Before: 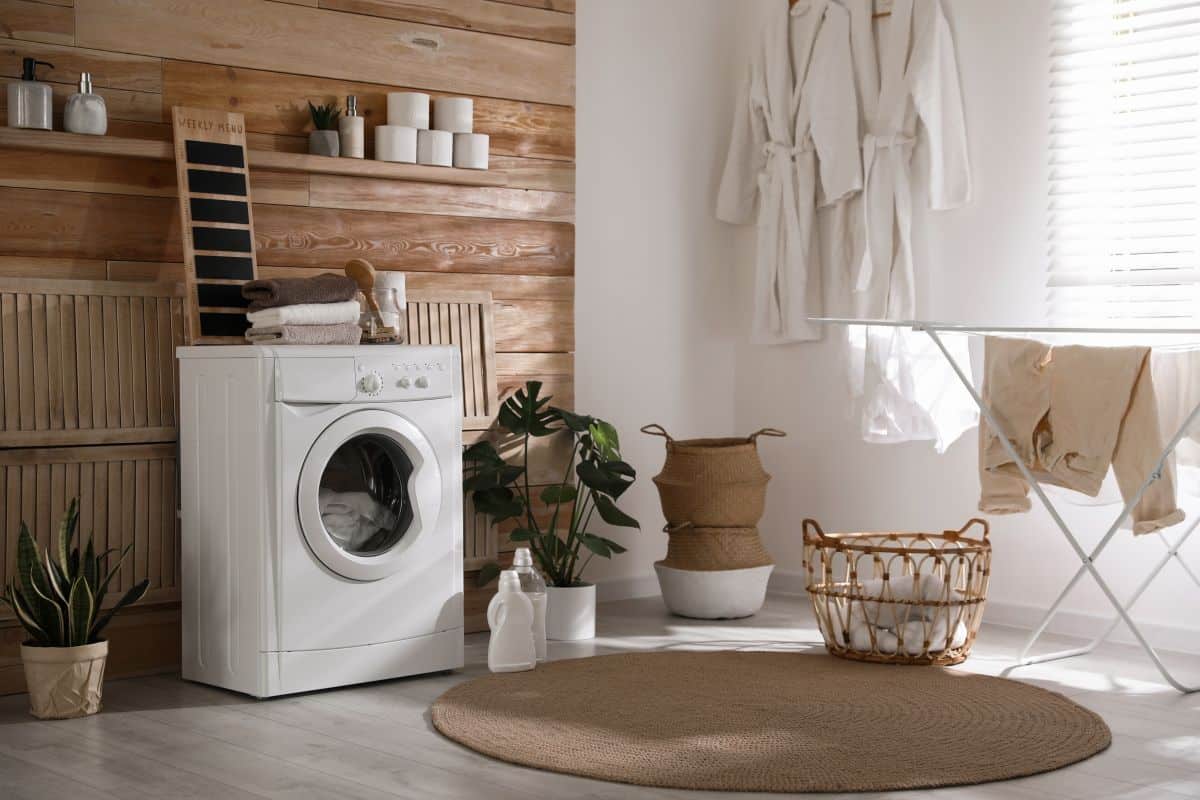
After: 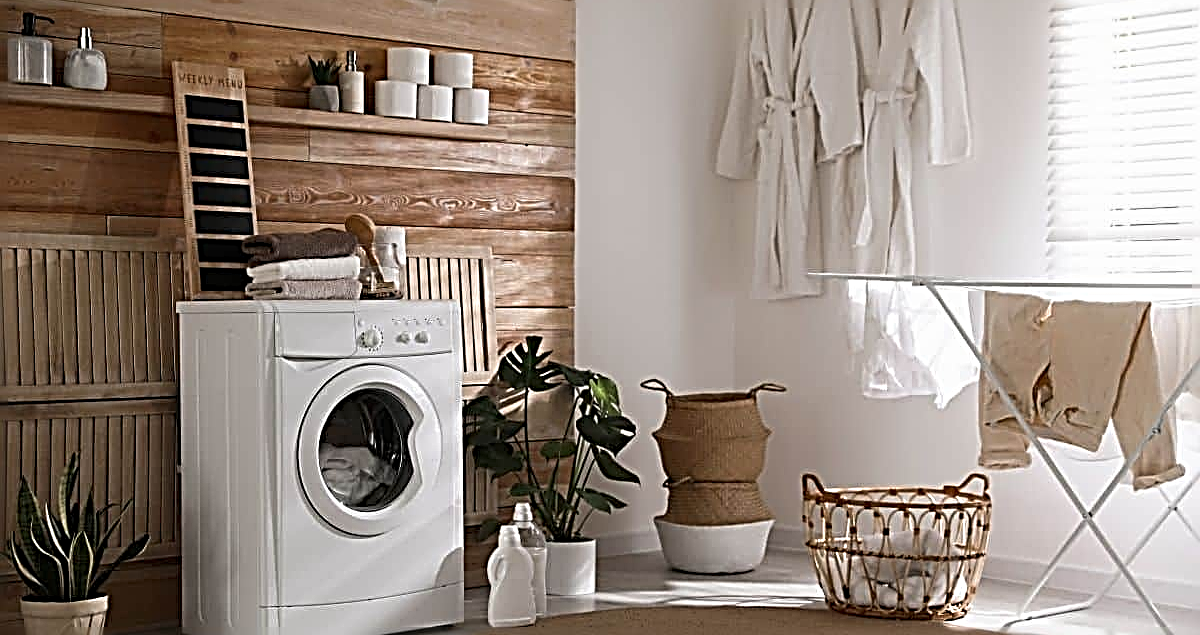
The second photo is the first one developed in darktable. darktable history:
crop and rotate: top 5.667%, bottom 14.937%
sharpen: radius 3.158, amount 1.731
